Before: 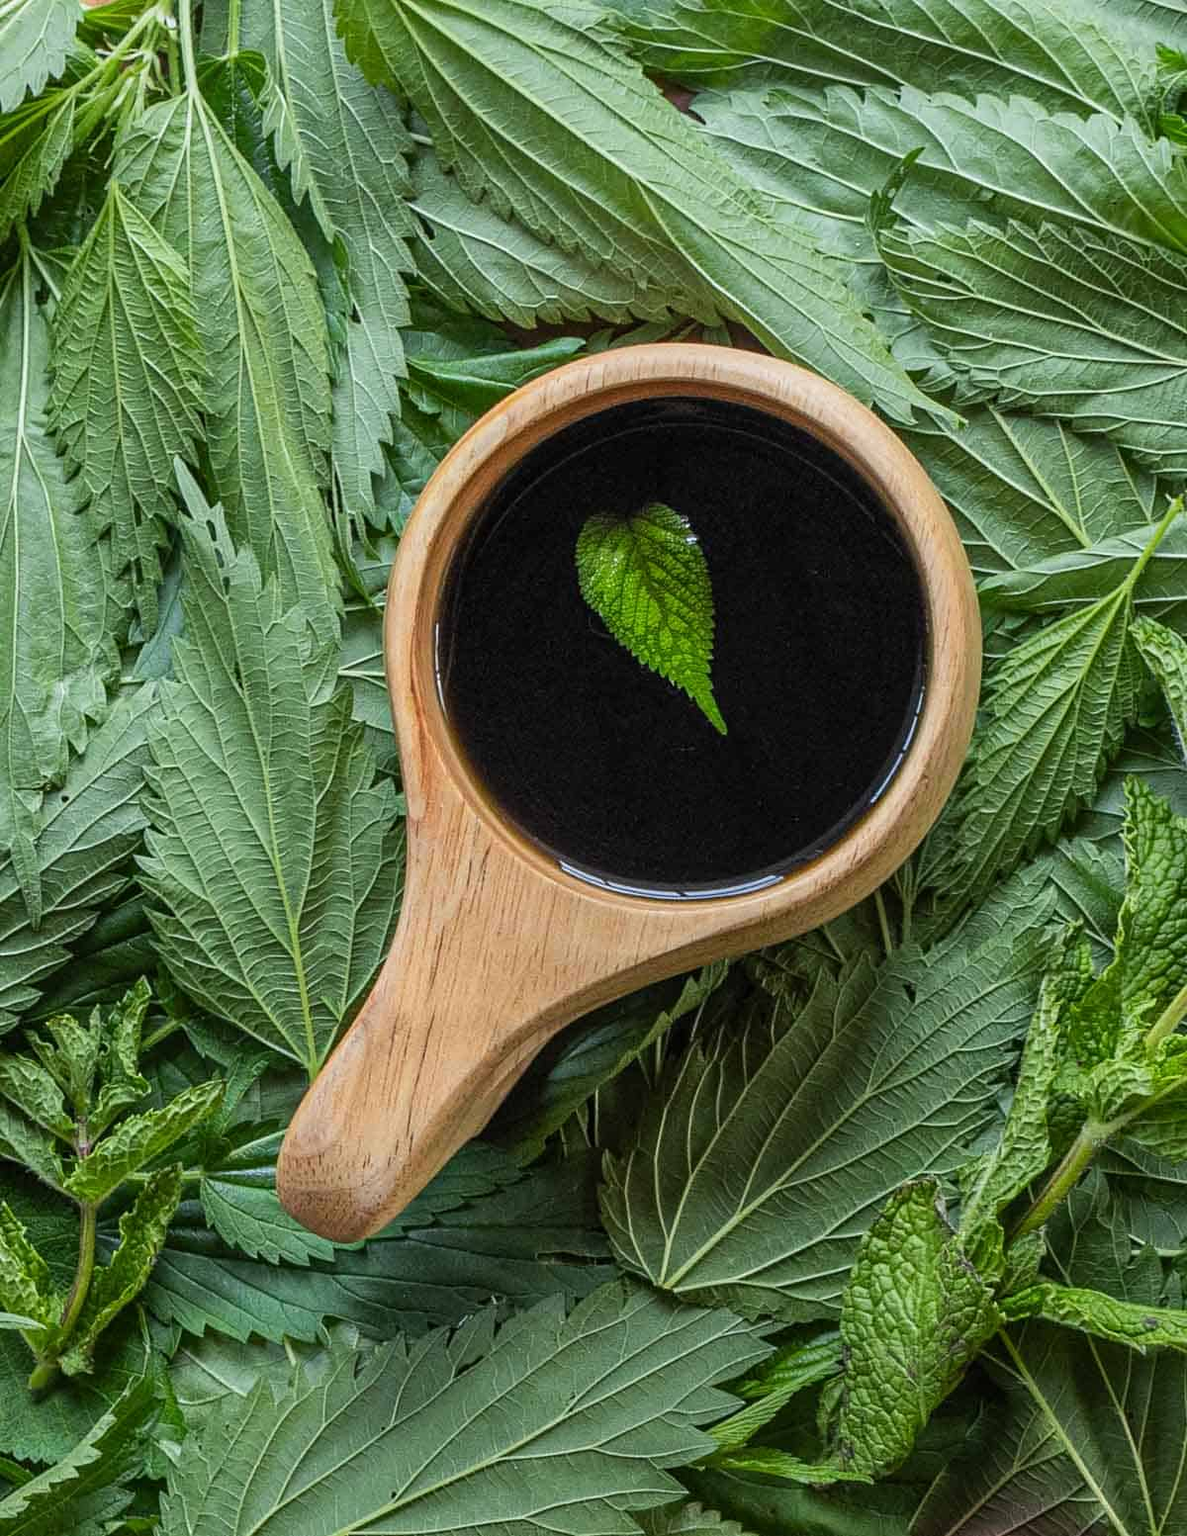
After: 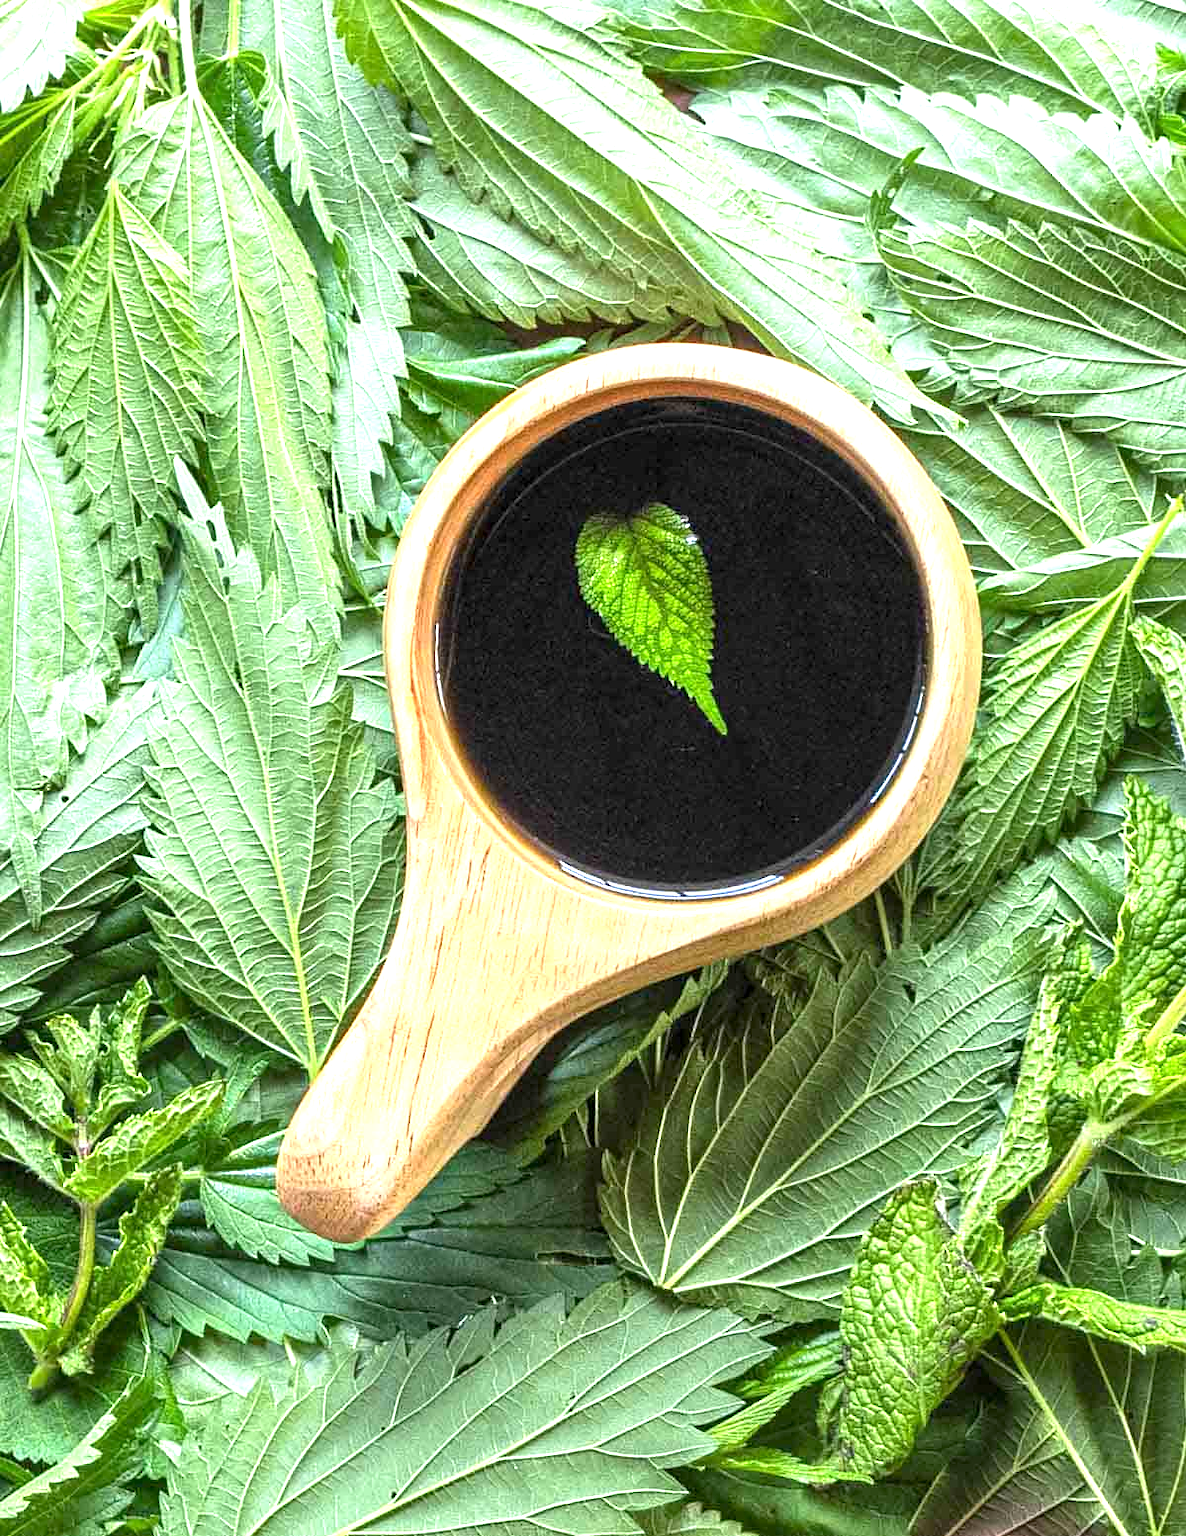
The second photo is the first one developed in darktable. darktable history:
exposure: black level correction 0.001, exposure 1.641 EV, compensate highlight preservation false
